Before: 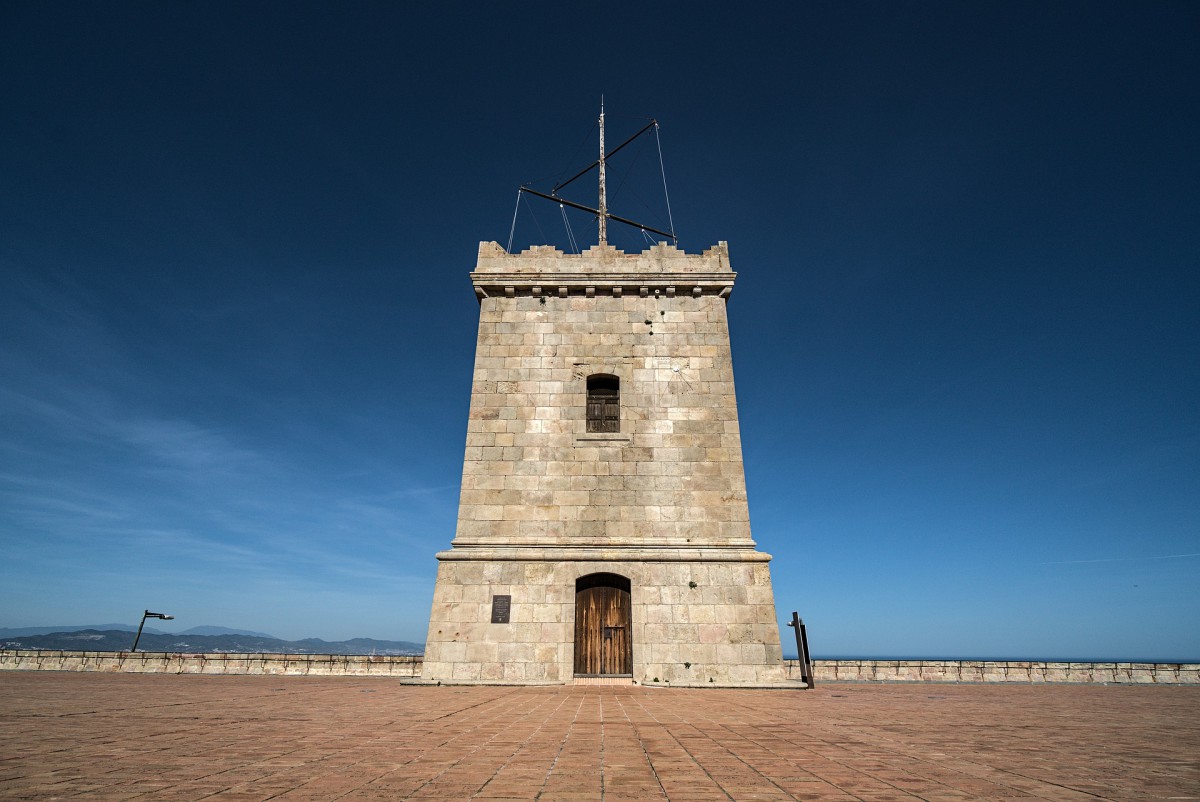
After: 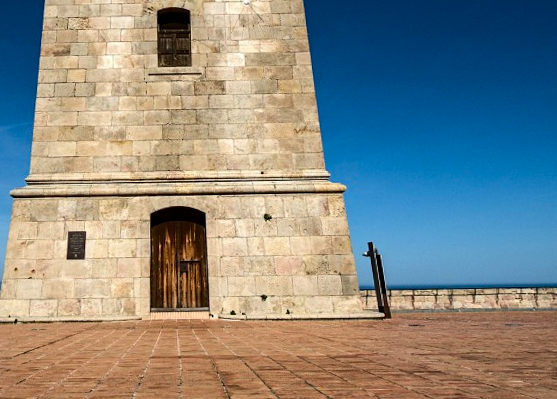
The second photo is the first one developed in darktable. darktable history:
crop: left 35.976%, top 45.819%, right 18.162%, bottom 5.807%
rotate and perspective: rotation -1.17°, automatic cropping off
contrast brightness saturation: contrast 0.19, brightness -0.11, saturation 0.21
